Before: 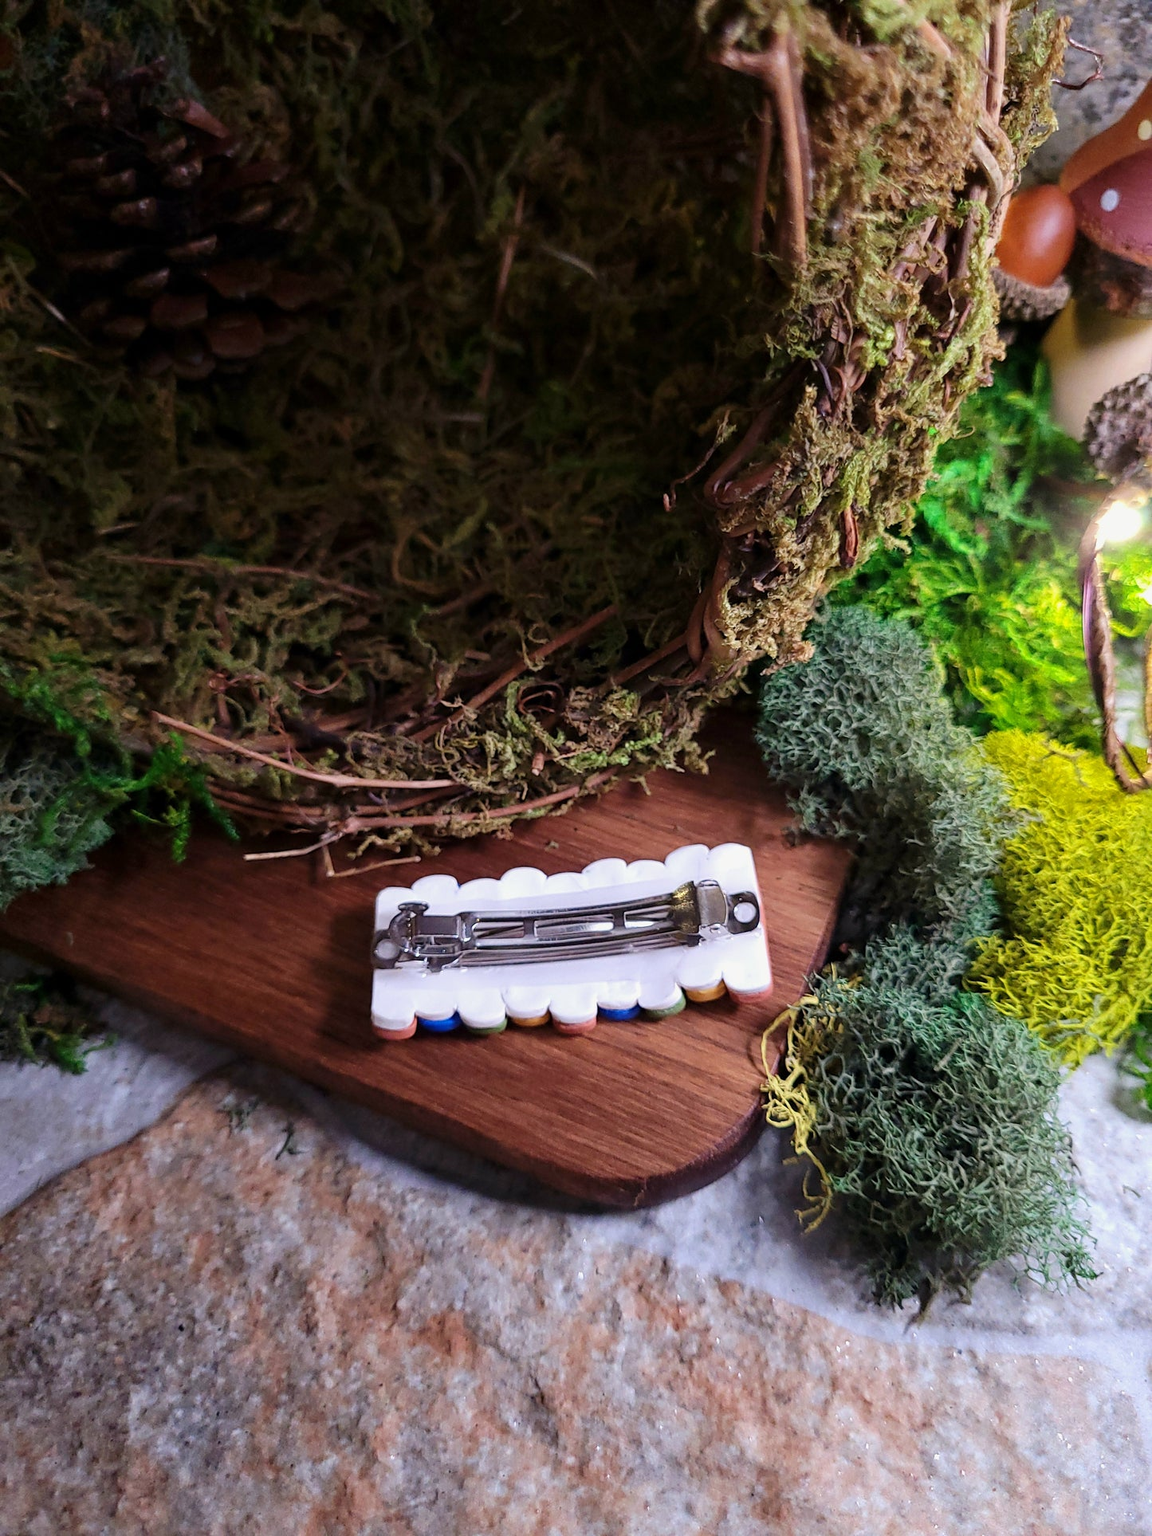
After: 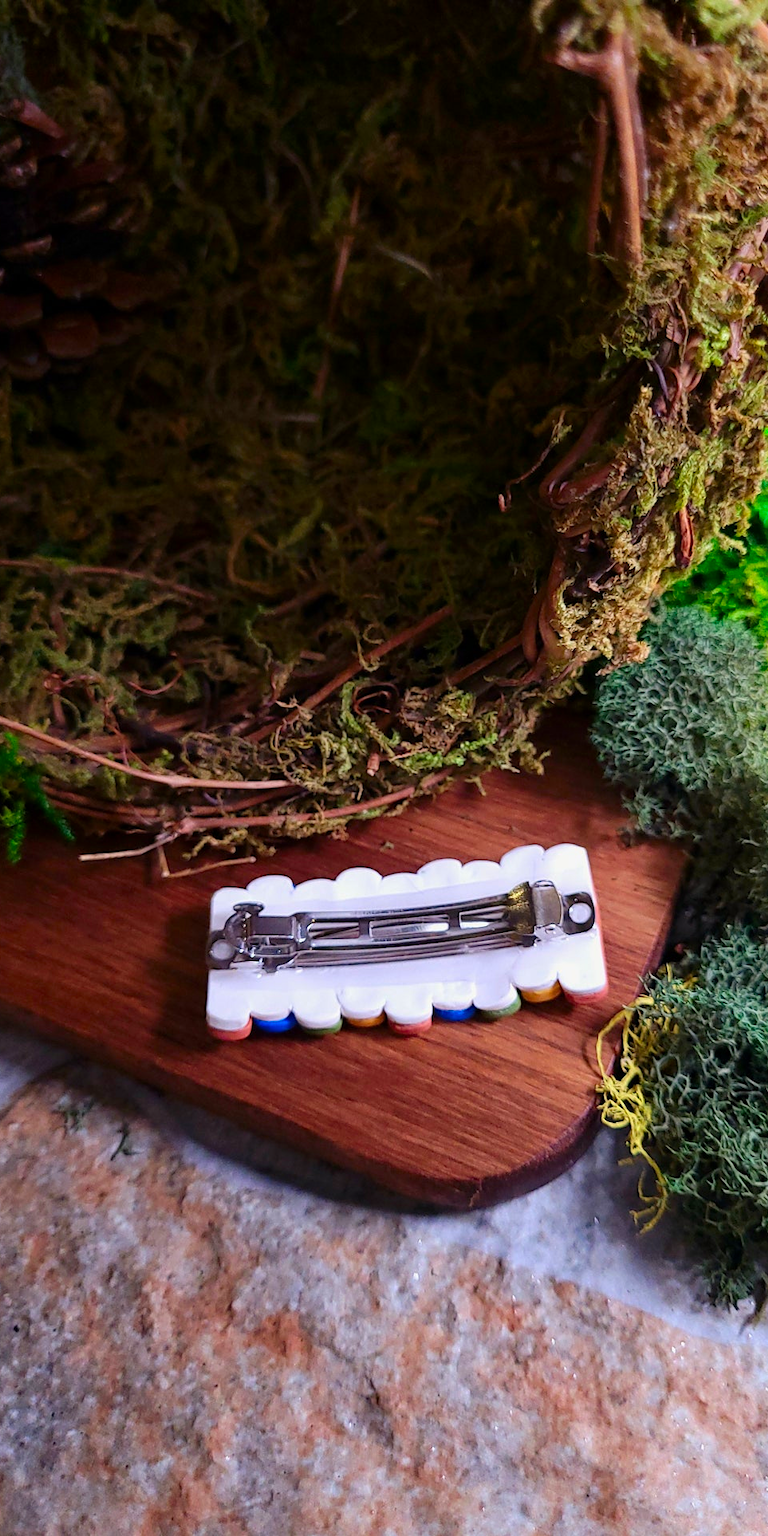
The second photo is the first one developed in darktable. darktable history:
contrast brightness saturation: brightness -0.02, saturation 0.35
crop and rotate: left 14.385%, right 18.948%
